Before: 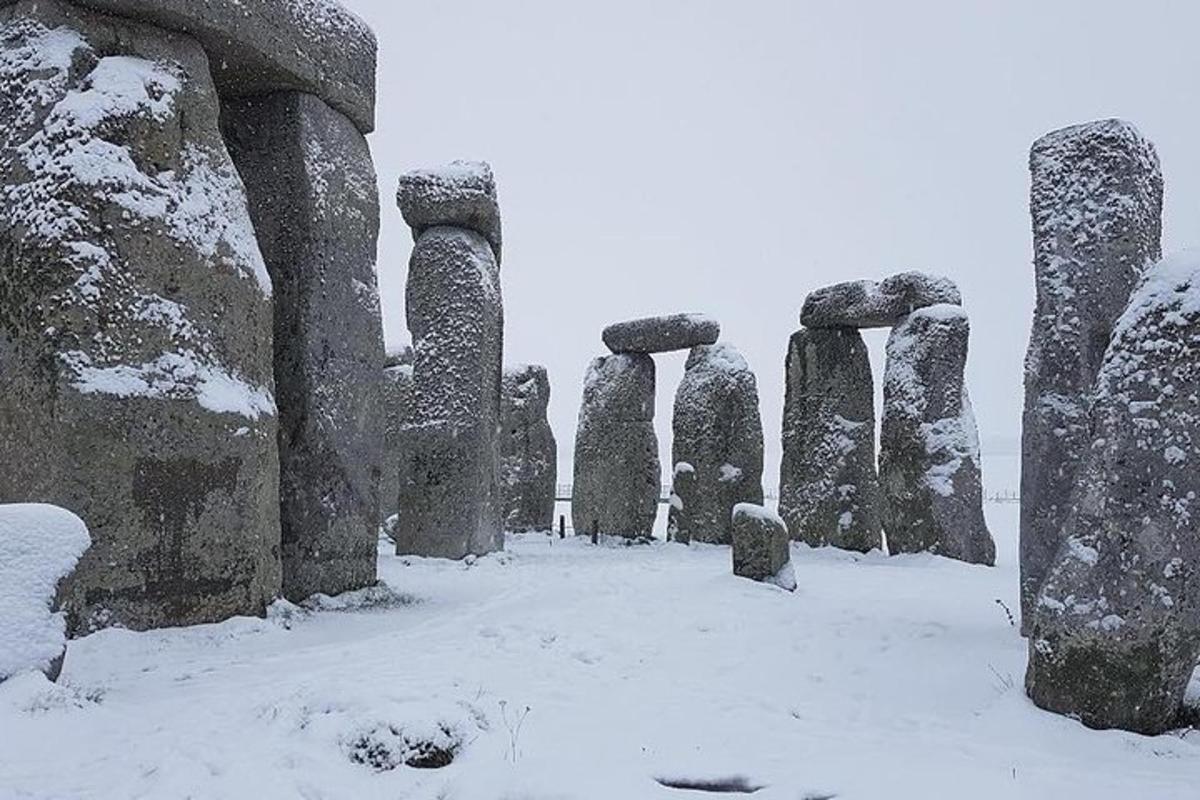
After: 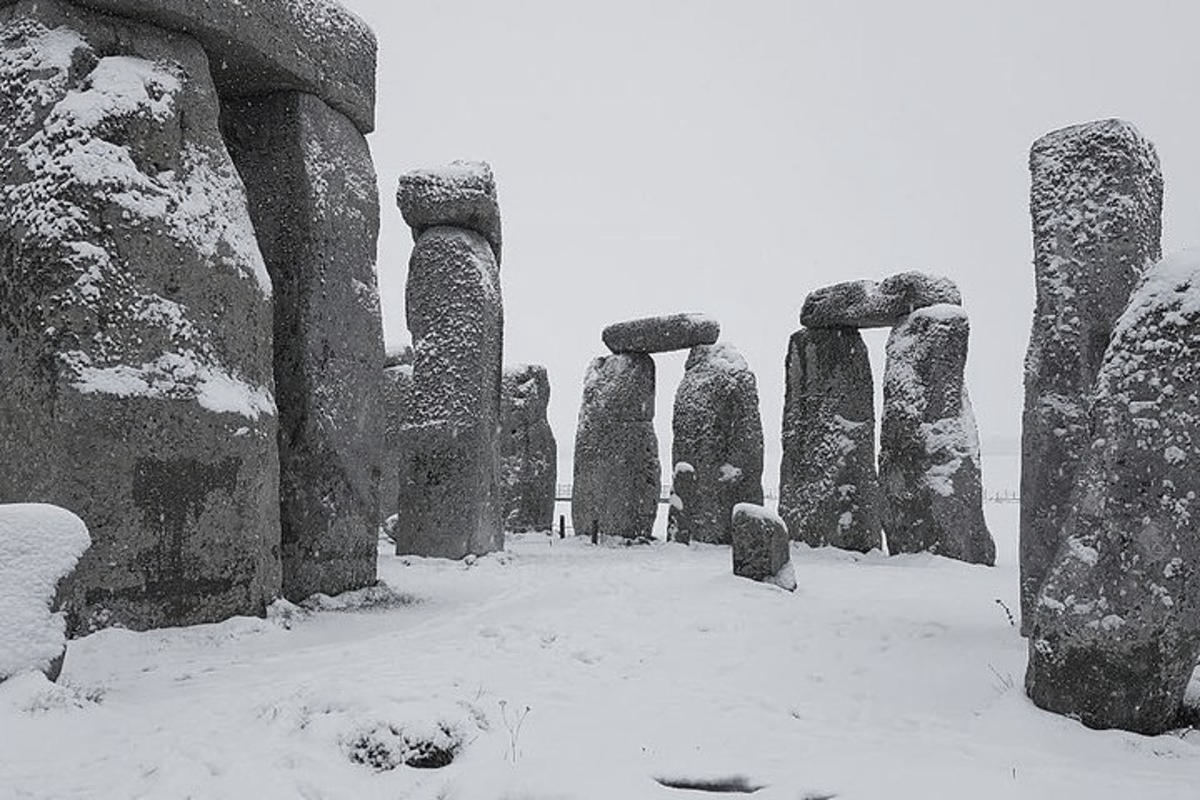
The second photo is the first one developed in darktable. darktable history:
velvia: strength 10.61%
color correction: highlights b* 0.014, saturation 0.266
